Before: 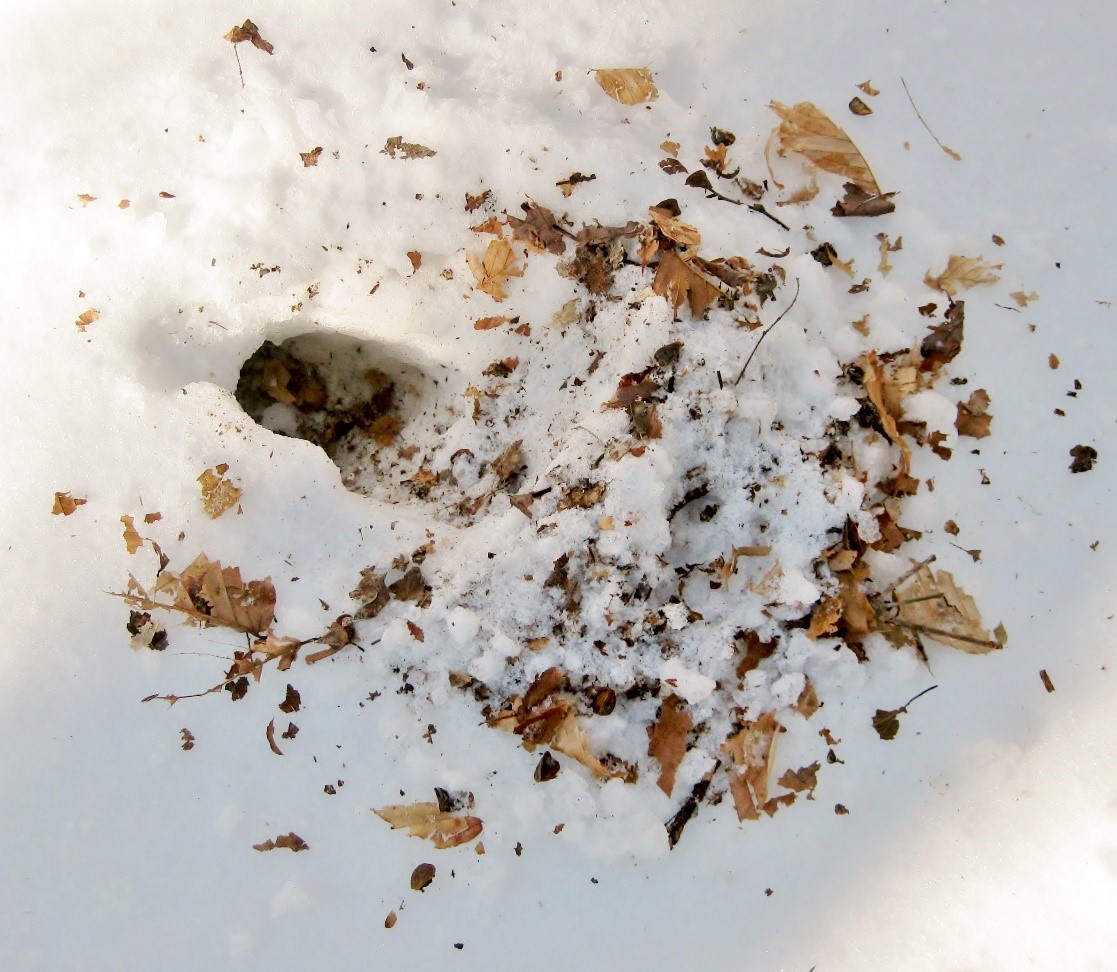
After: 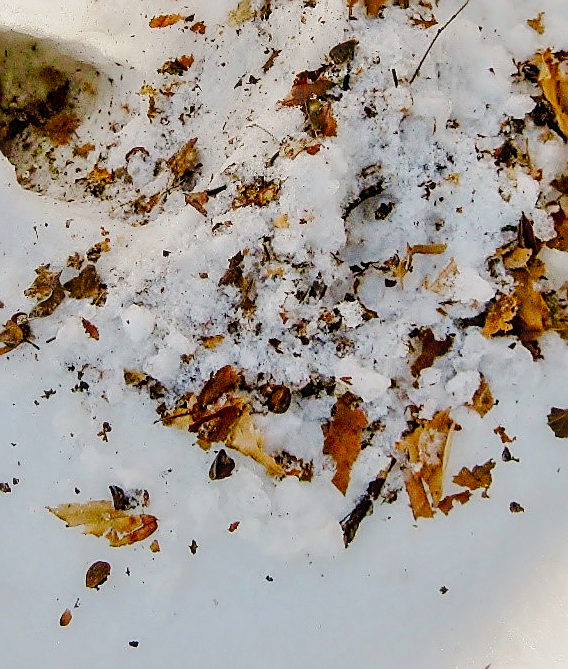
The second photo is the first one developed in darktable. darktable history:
crop and rotate: left 29.274%, top 31.104%, right 19.804%
color balance rgb: perceptual saturation grading › global saturation 20%, perceptual saturation grading › highlights -14.274%, perceptual saturation grading › shadows 50.221%
shadows and highlights: shadows 37.42, highlights -27.31, shadows color adjustment 97.66%, soften with gaussian
sharpen: radius 1.393, amount 1.258, threshold 0.604
tone equalizer: -8 EV 0.216 EV, -7 EV 0.422 EV, -6 EV 0.395 EV, -5 EV 0.255 EV, -3 EV -0.282 EV, -2 EV -0.402 EV, -1 EV -0.413 EV, +0 EV -0.232 EV, mask exposure compensation -0.497 EV
tone curve: curves: ch0 [(0, 0) (0.003, 0.035) (0.011, 0.035) (0.025, 0.035) (0.044, 0.046) (0.069, 0.063) (0.1, 0.084) (0.136, 0.123) (0.177, 0.174) (0.224, 0.232) (0.277, 0.304) (0.335, 0.387) (0.399, 0.476) (0.468, 0.566) (0.543, 0.639) (0.623, 0.714) (0.709, 0.776) (0.801, 0.851) (0.898, 0.921) (1, 1)], preserve colors none
velvia: strength 14.33%
local contrast: on, module defaults
